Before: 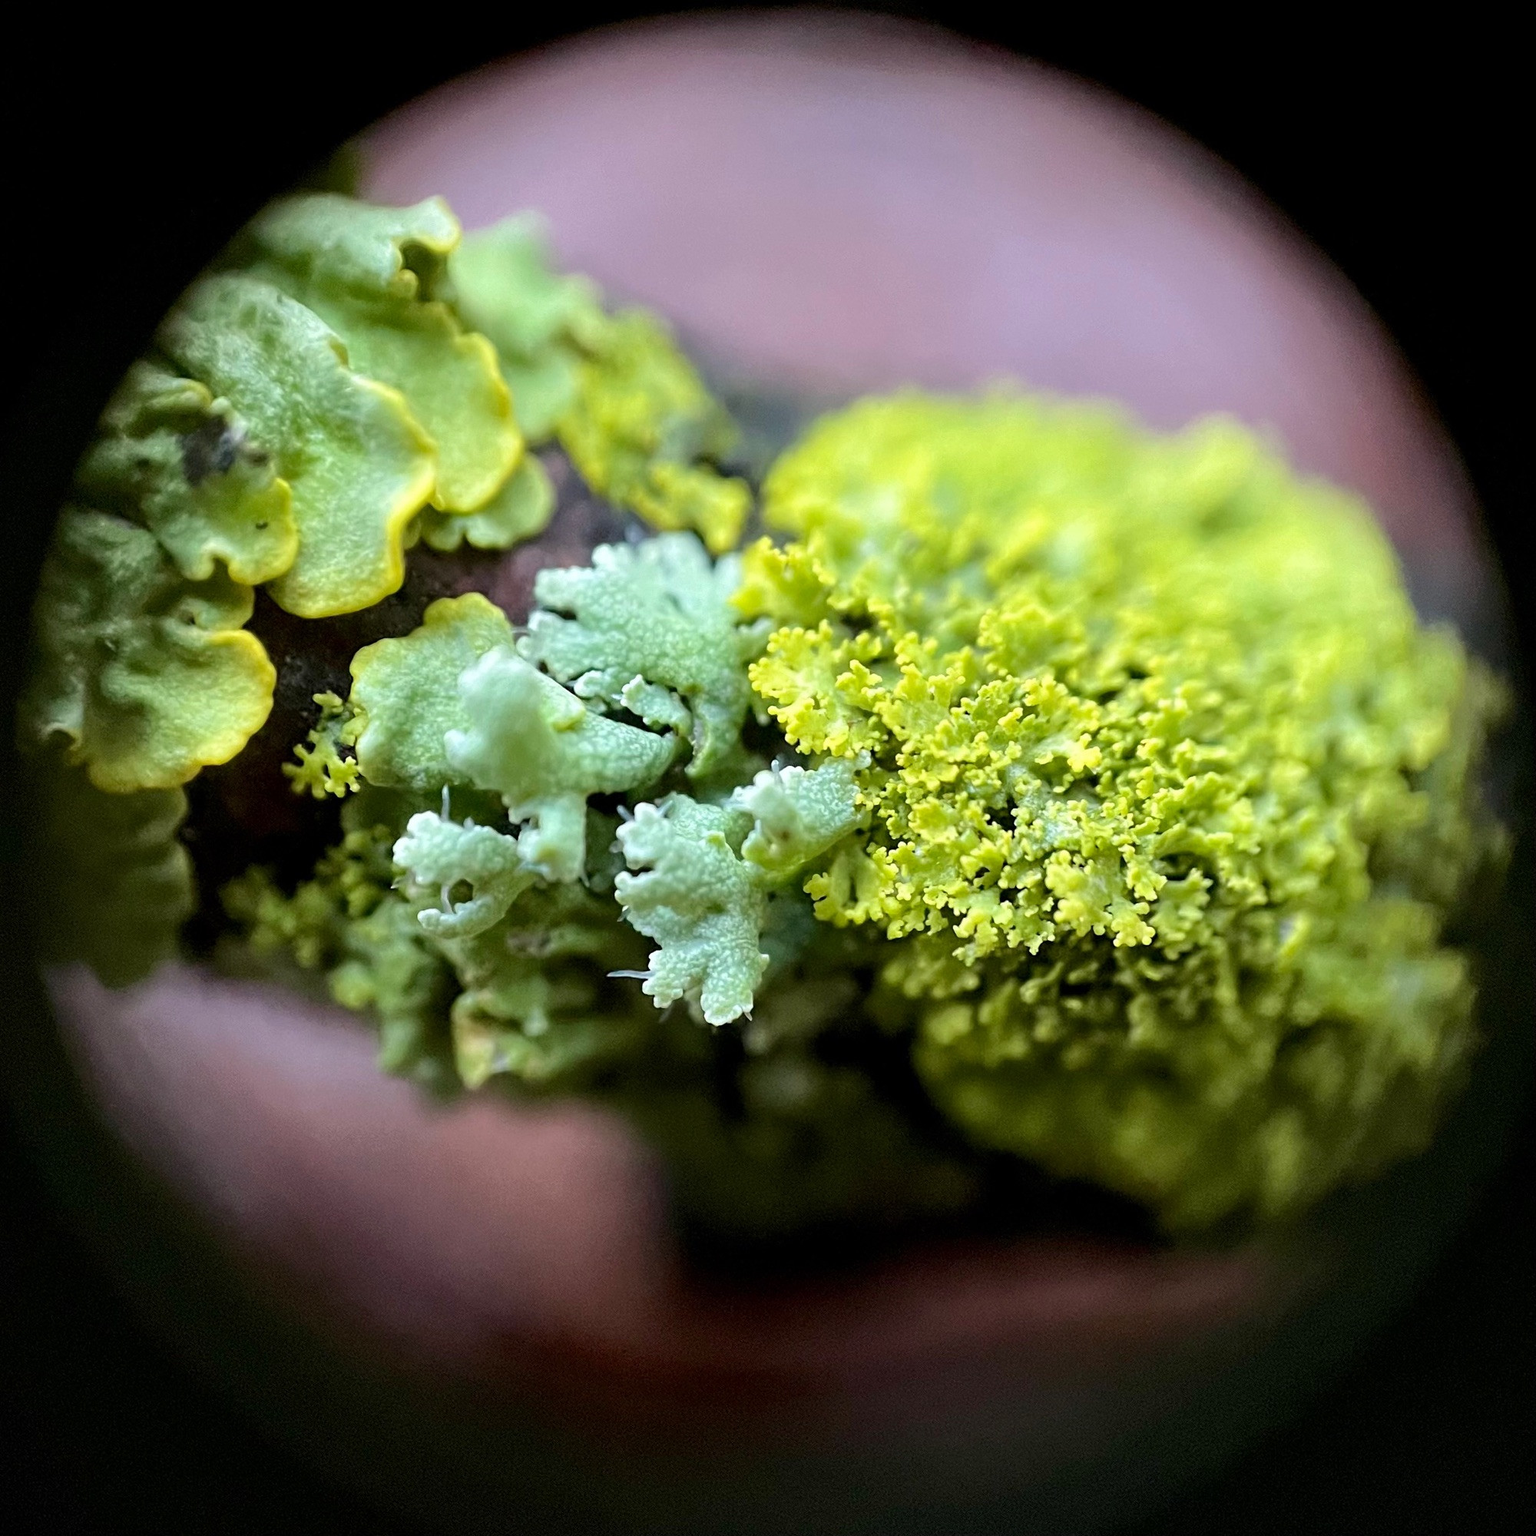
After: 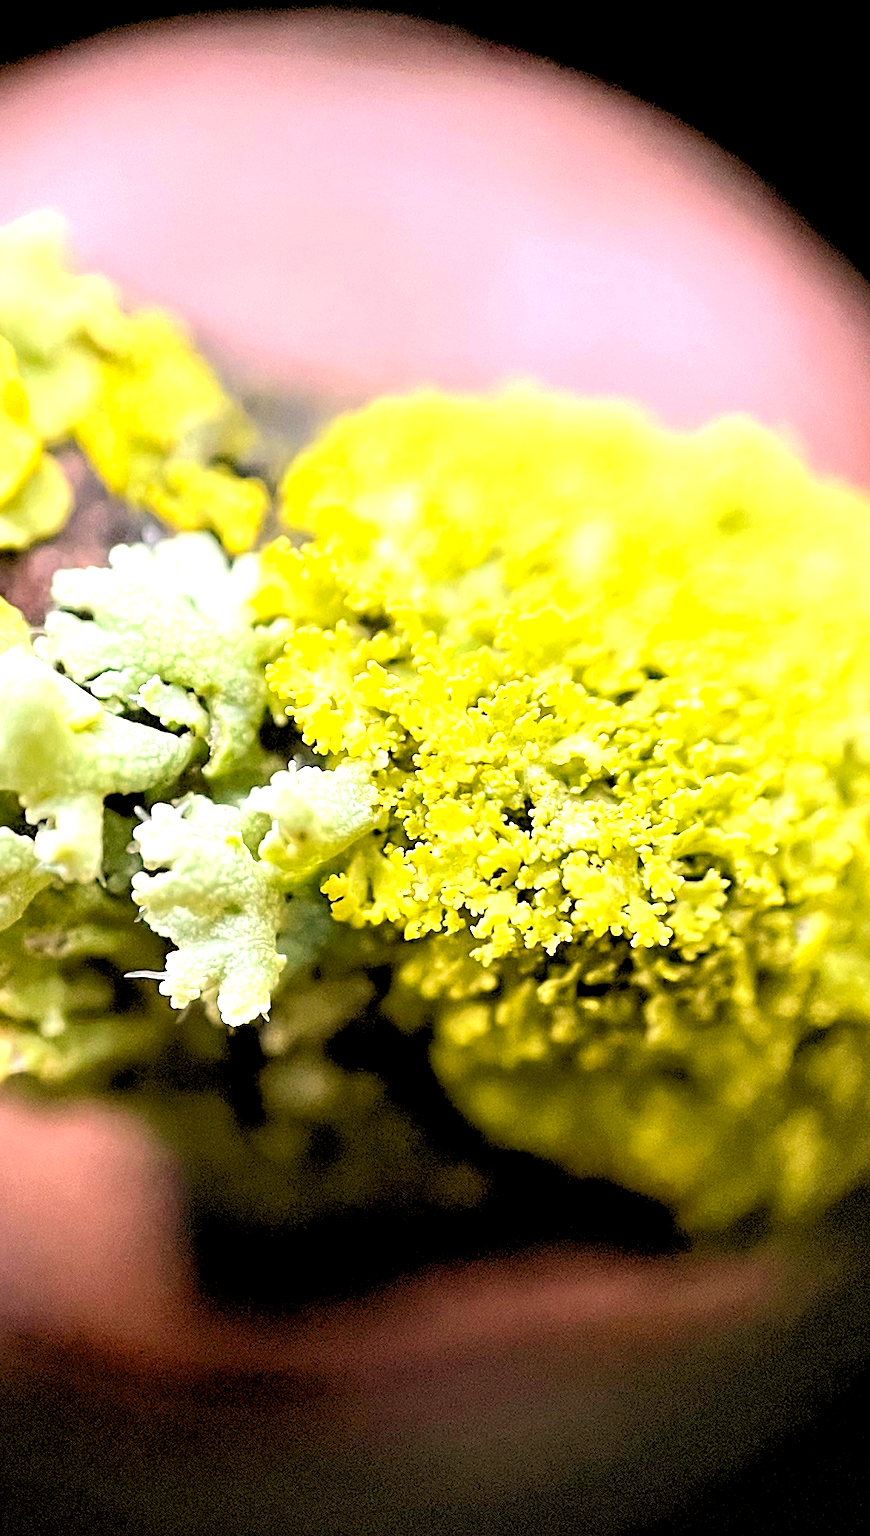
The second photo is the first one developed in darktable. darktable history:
color balance rgb: shadows lift › luminance -5%, shadows lift › chroma 1.1%, shadows lift › hue 219°, power › luminance 10%, power › chroma 2.83%, power › hue 60°, highlights gain › chroma 4.52%, highlights gain › hue 33.33°, saturation formula JzAzBz (2021)
rgb levels: levels [[0.013, 0.434, 0.89], [0, 0.5, 1], [0, 0.5, 1]]
exposure: black level correction 0, exposure 1 EV, compensate exposure bias true, compensate highlight preservation false
crop: left 31.458%, top 0%, right 11.876%
sharpen: radius 1.864, amount 0.398, threshold 1.271
tone equalizer: on, module defaults
